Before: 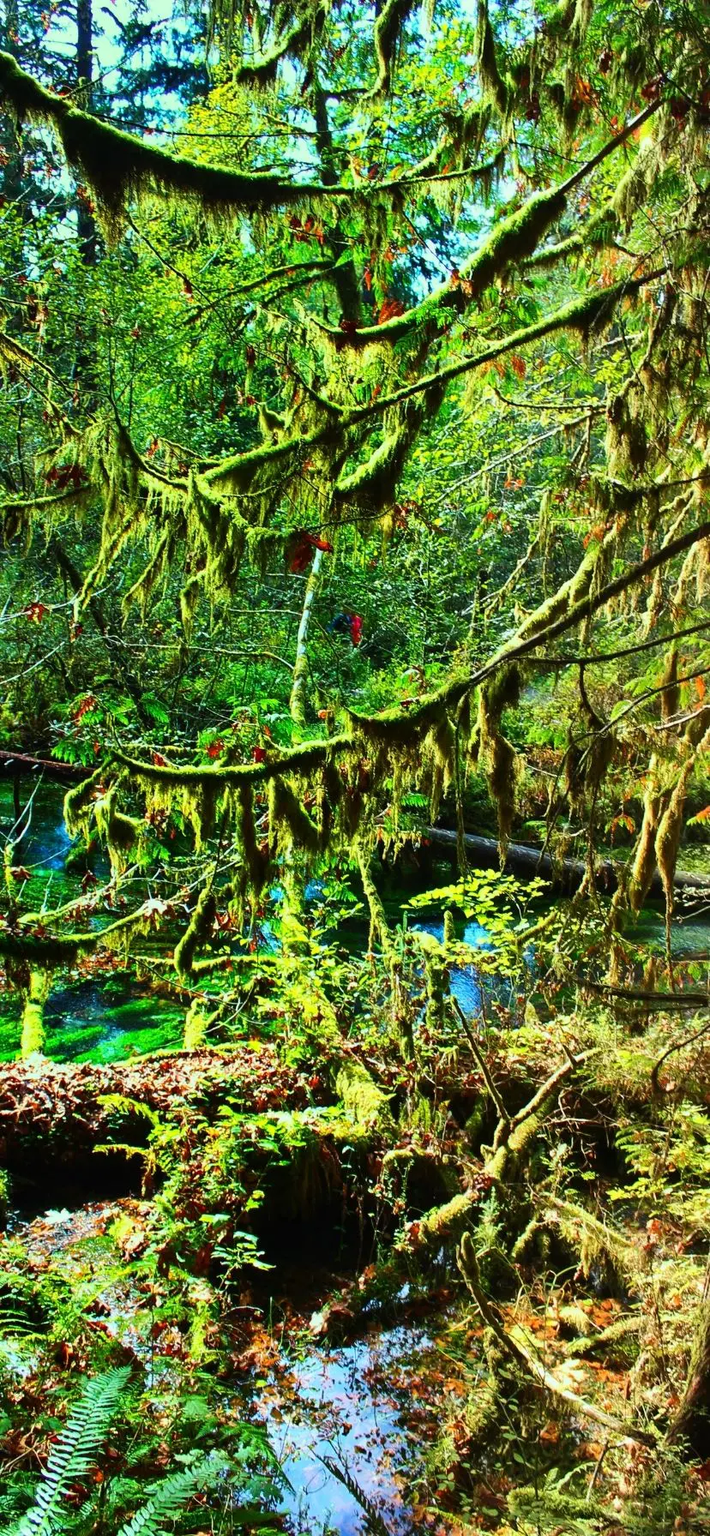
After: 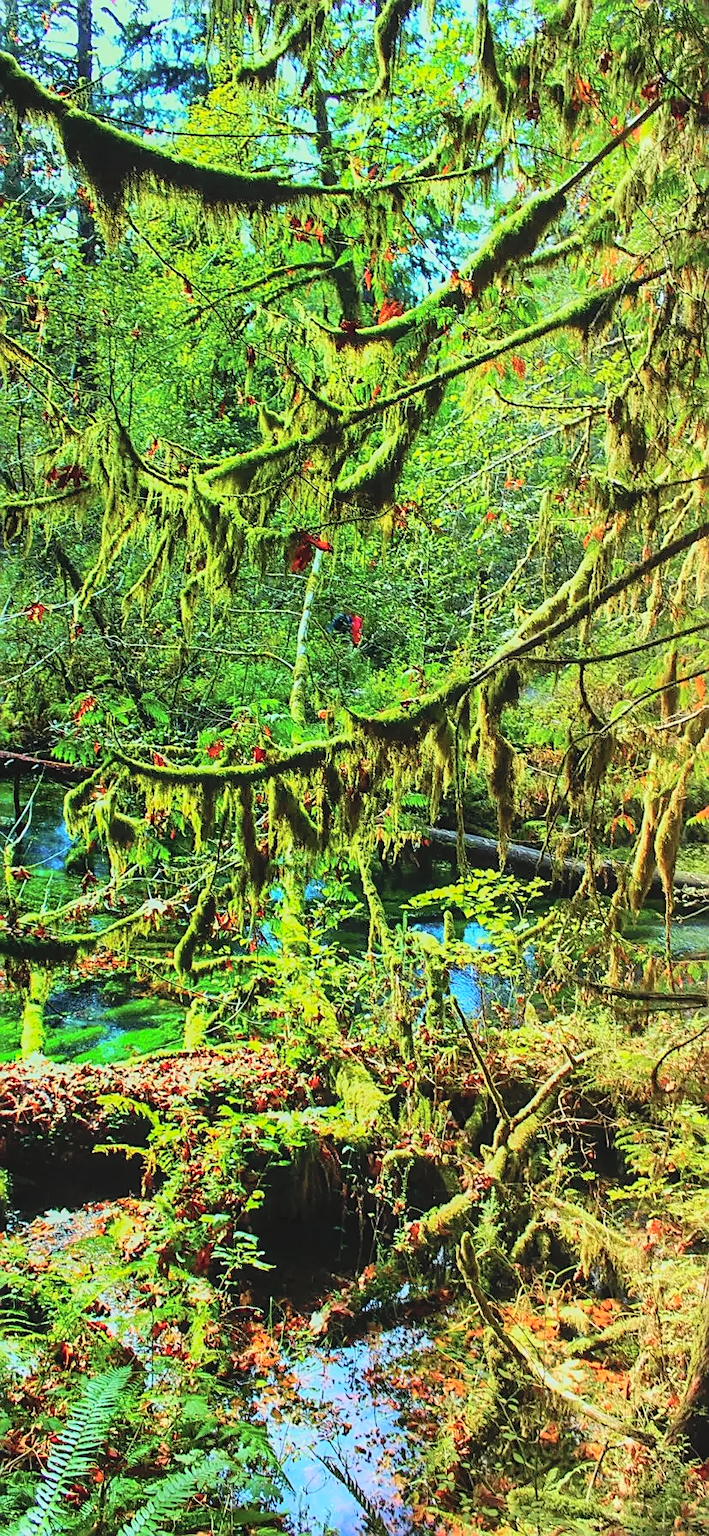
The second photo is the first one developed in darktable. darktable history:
tone curve: curves: ch0 [(0, 0.008) (0.046, 0.032) (0.151, 0.108) (0.367, 0.379) (0.496, 0.526) (0.771, 0.786) (0.857, 0.85) (1, 0.965)]; ch1 [(0, 0) (0.248, 0.252) (0.388, 0.383) (0.482, 0.478) (0.499, 0.499) (0.518, 0.518) (0.544, 0.552) (0.585, 0.617) (0.683, 0.735) (0.823, 0.894) (1, 1)]; ch2 [(0, 0) (0.302, 0.284) (0.427, 0.417) (0.473, 0.47) (0.503, 0.503) (0.523, 0.518) (0.55, 0.563) (0.624, 0.643) (0.753, 0.764) (1, 1)], color space Lab, independent channels, preserve colors none
sharpen: on, module defaults
contrast brightness saturation: brightness 0.278
local contrast: detail 110%
